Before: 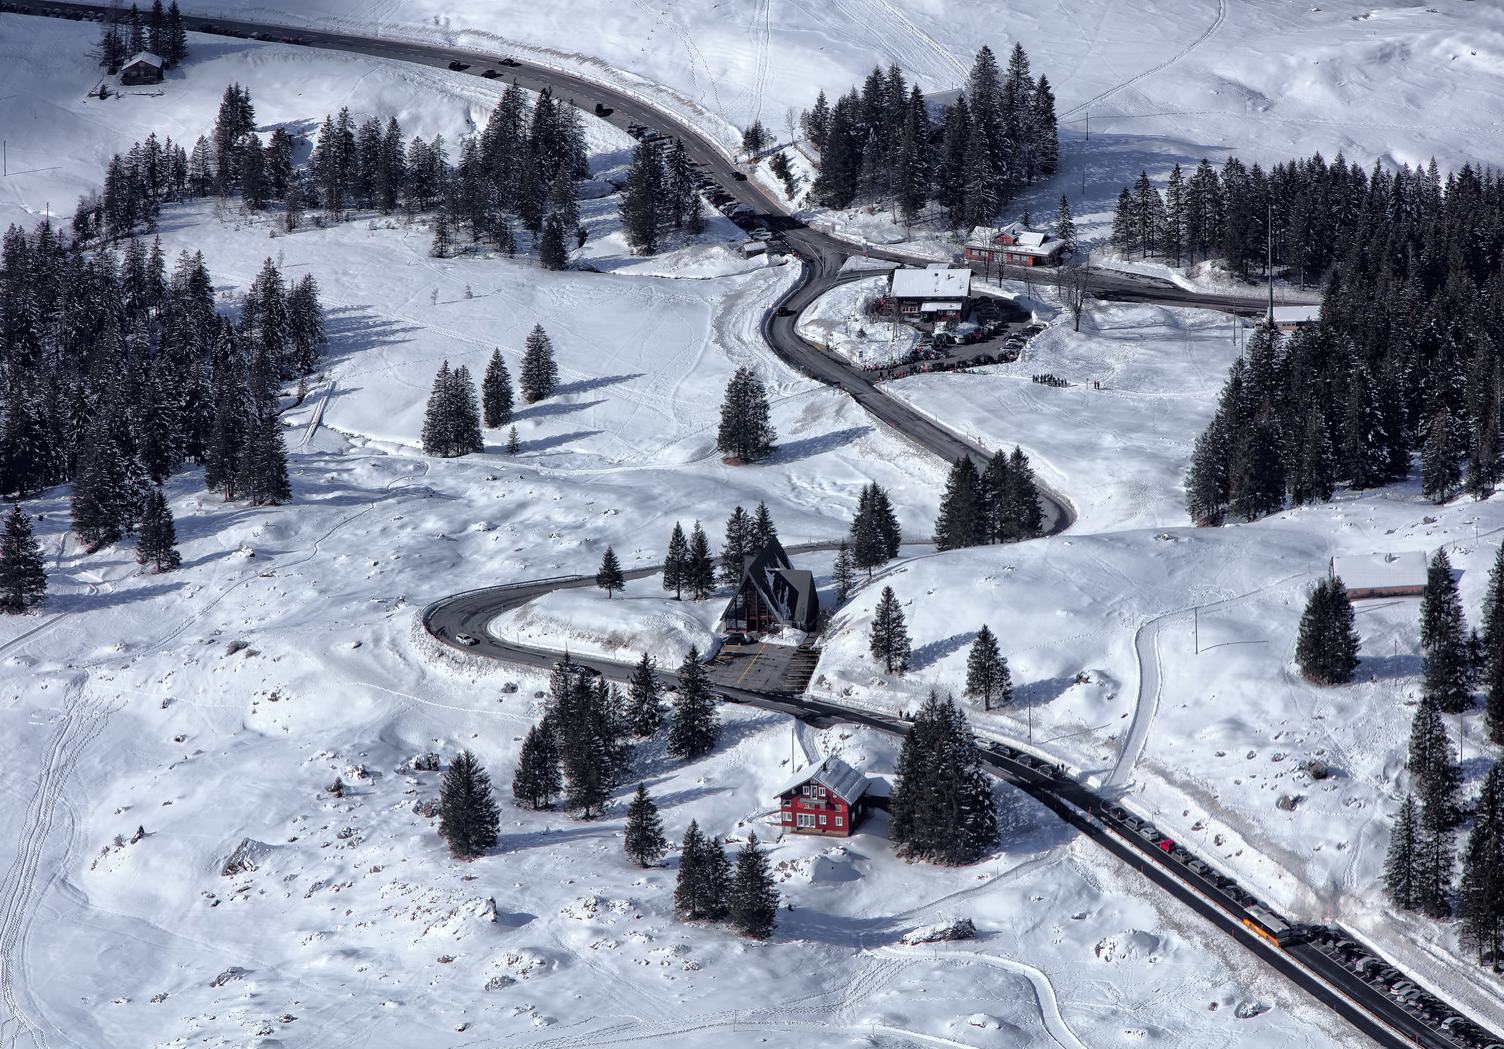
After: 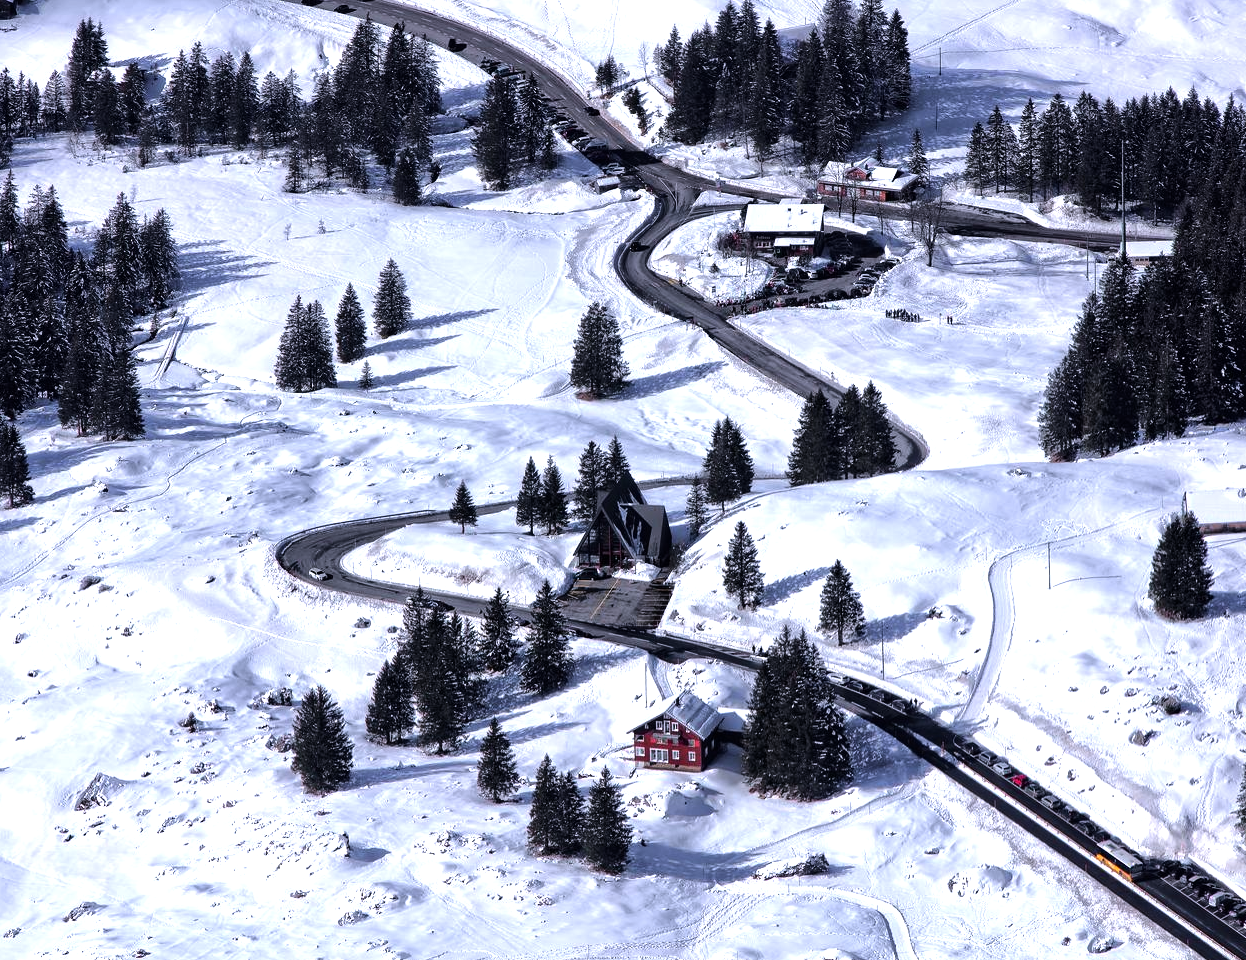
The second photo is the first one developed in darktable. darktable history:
white balance: red 1.004, blue 1.096
tone equalizer: -8 EV -0.75 EV, -7 EV -0.7 EV, -6 EV -0.6 EV, -5 EV -0.4 EV, -3 EV 0.4 EV, -2 EV 0.6 EV, -1 EV 0.7 EV, +0 EV 0.75 EV, edges refinement/feathering 500, mask exposure compensation -1.57 EV, preserve details no
crop: left 9.807%, top 6.259%, right 7.334%, bottom 2.177%
